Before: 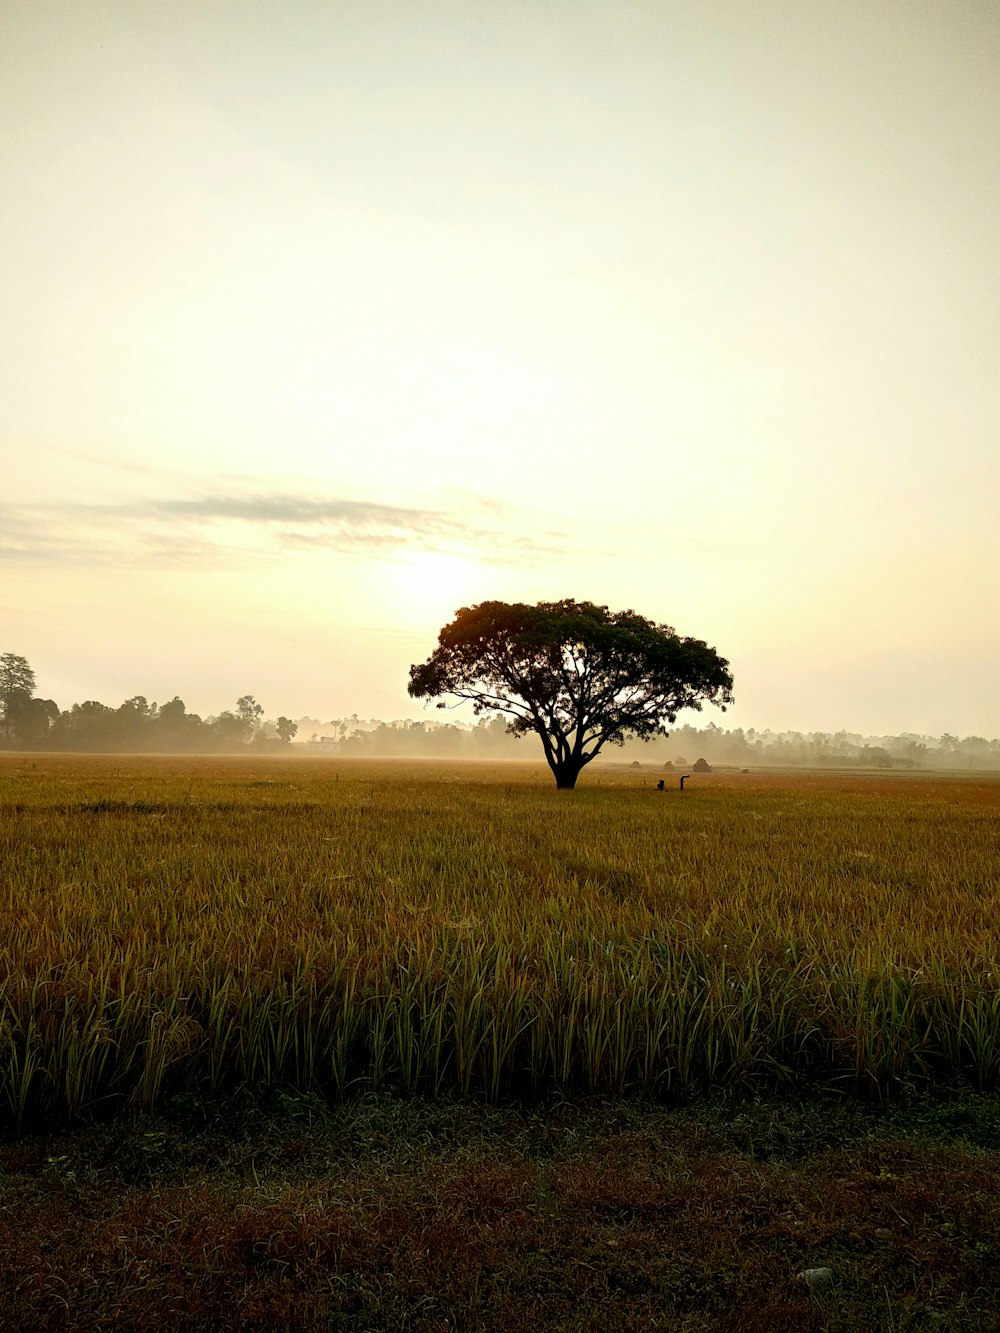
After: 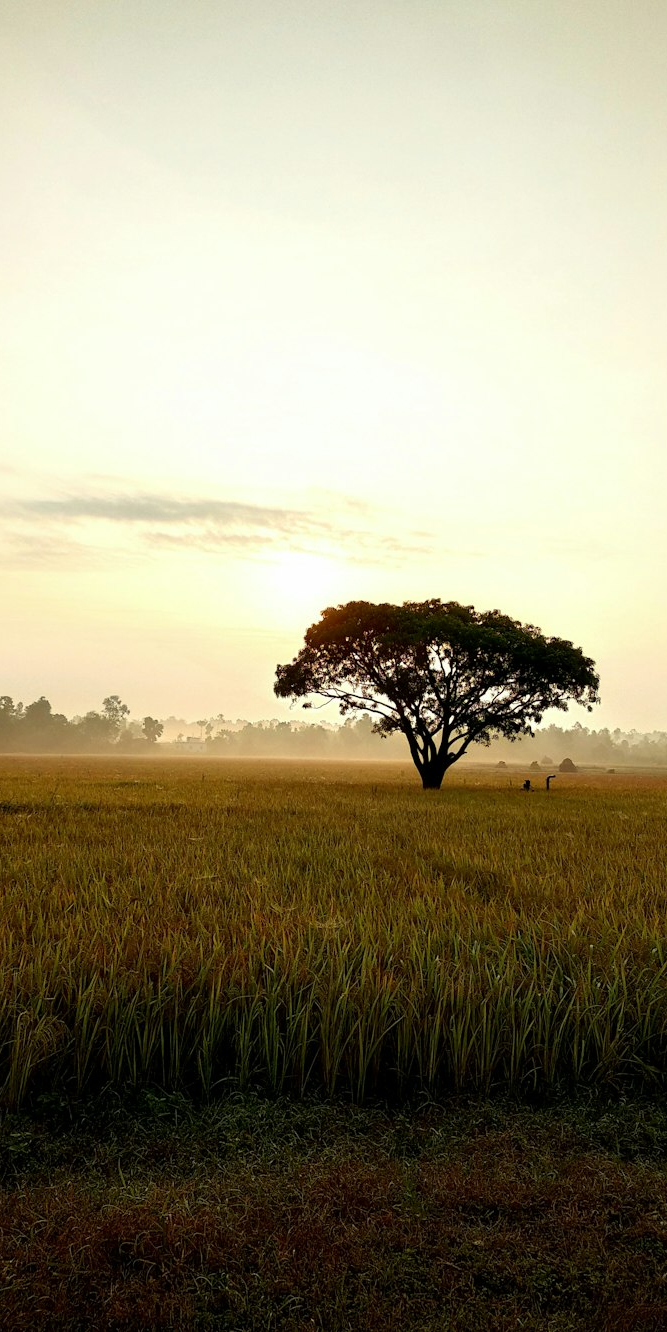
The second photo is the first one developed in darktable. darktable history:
crop and rotate: left 13.414%, right 19.884%
